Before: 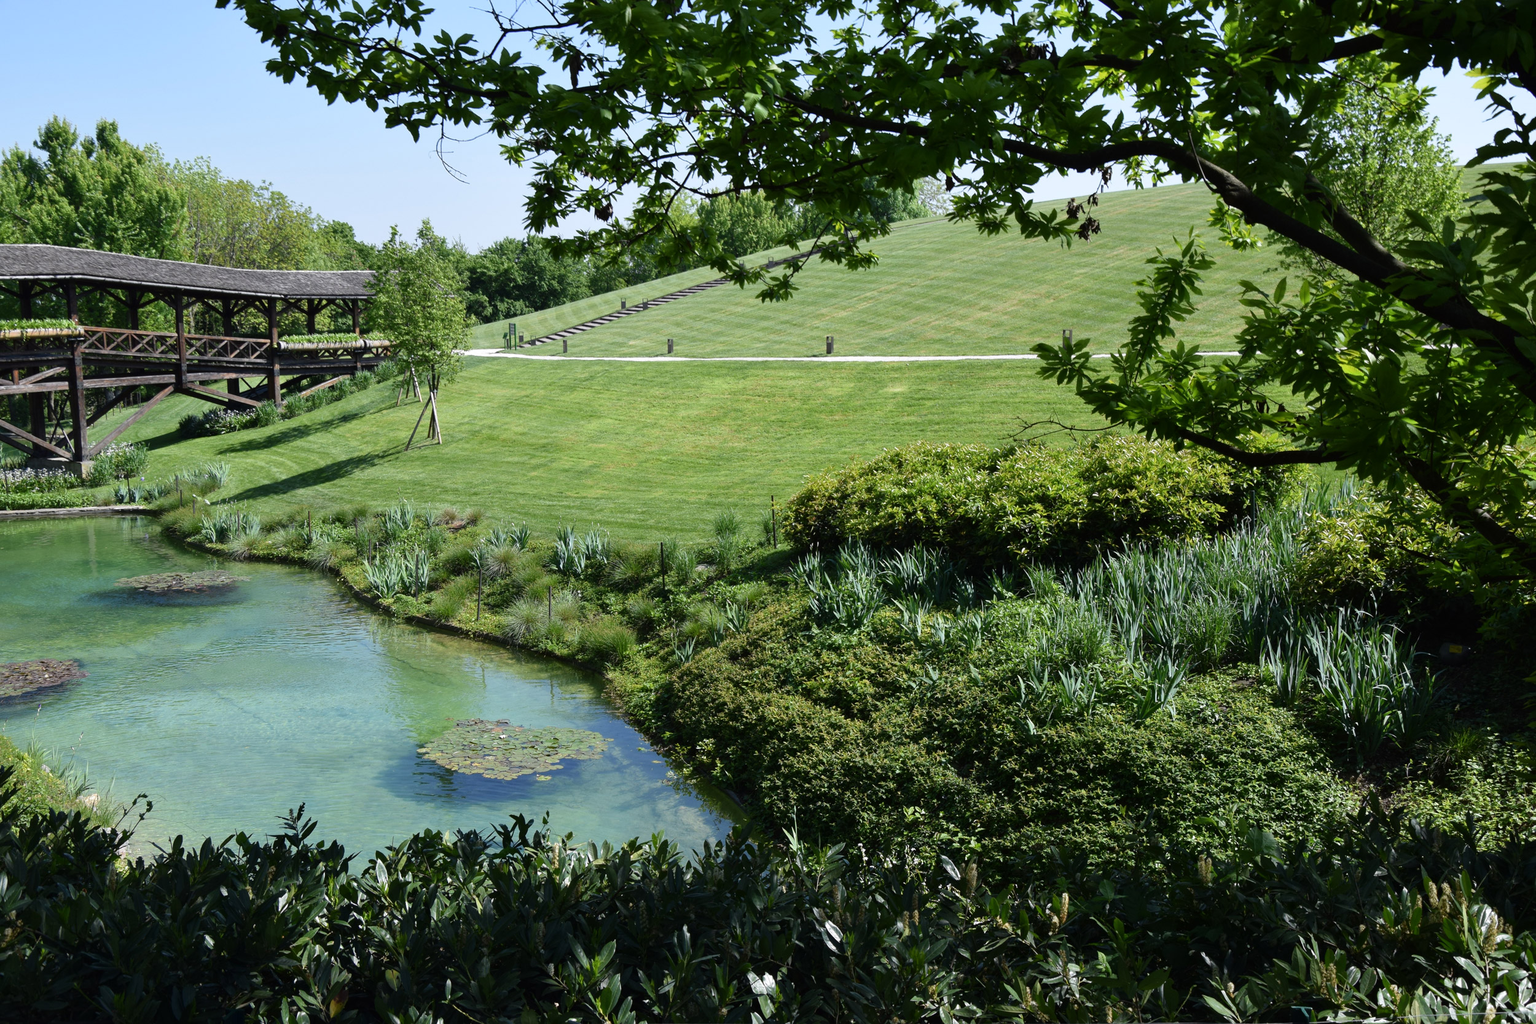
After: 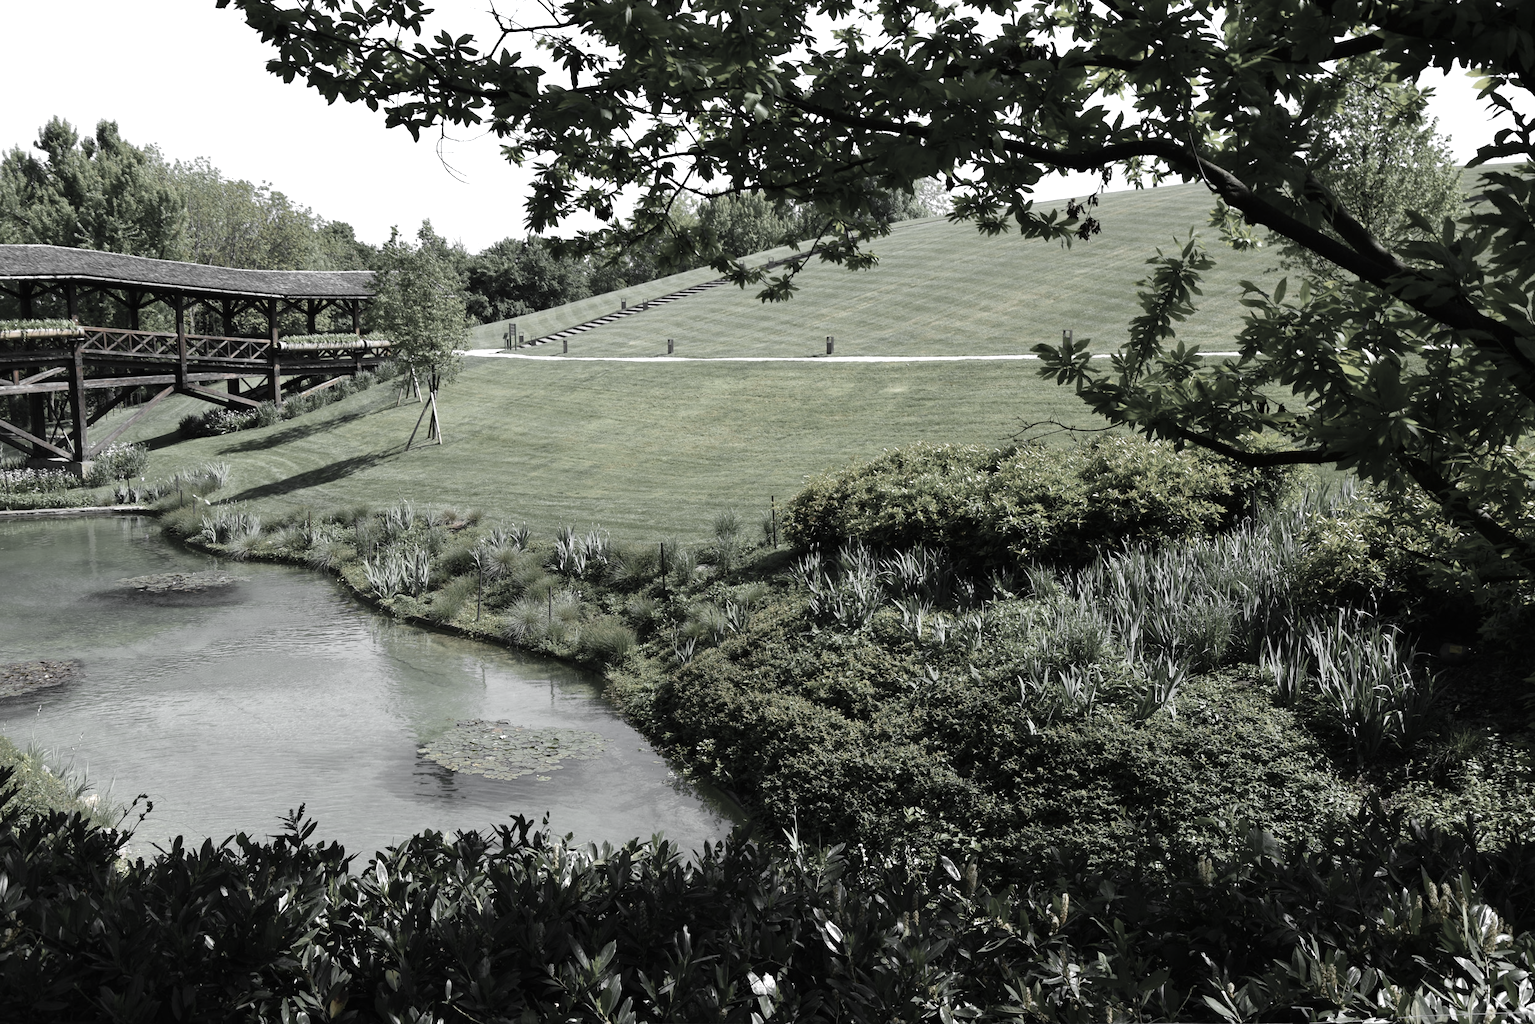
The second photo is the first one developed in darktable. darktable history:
contrast brightness saturation: contrast 0.05
levels: levels [0, 0.476, 0.951]
color zones: curves: ch0 [(0, 0.613) (0.01, 0.613) (0.245, 0.448) (0.498, 0.529) (0.642, 0.665) (0.879, 0.777) (0.99, 0.613)]; ch1 [(0, 0.035) (0.121, 0.189) (0.259, 0.197) (0.415, 0.061) (0.589, 0.022) (0.732, 0.022) (0.857, 0.026) (0.991, 0.053)]
